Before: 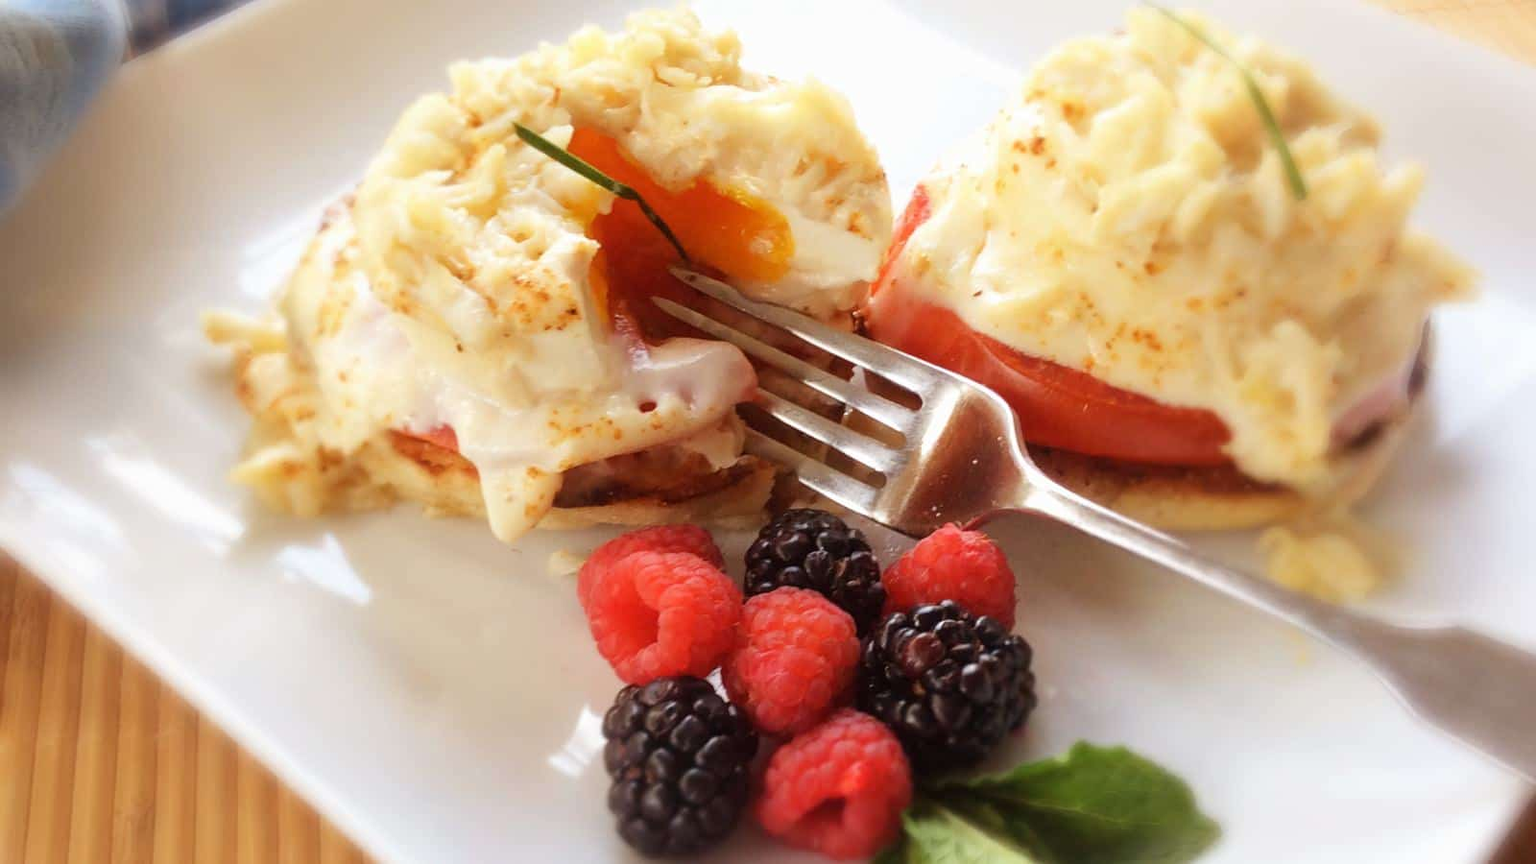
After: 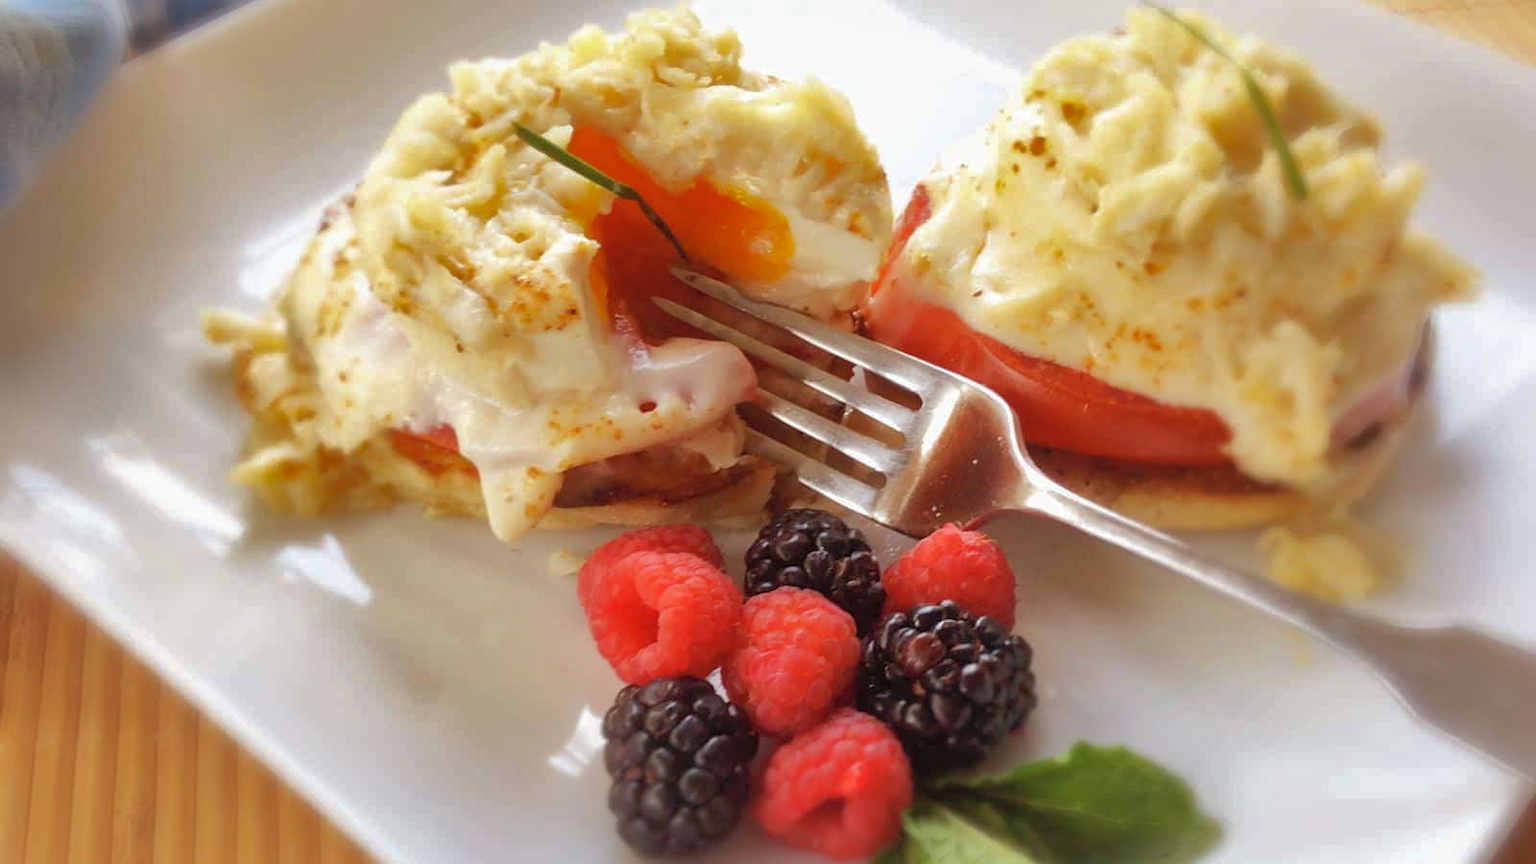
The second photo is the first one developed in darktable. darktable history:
shadows and highlights: shadows 58.8, highlights -60.1
